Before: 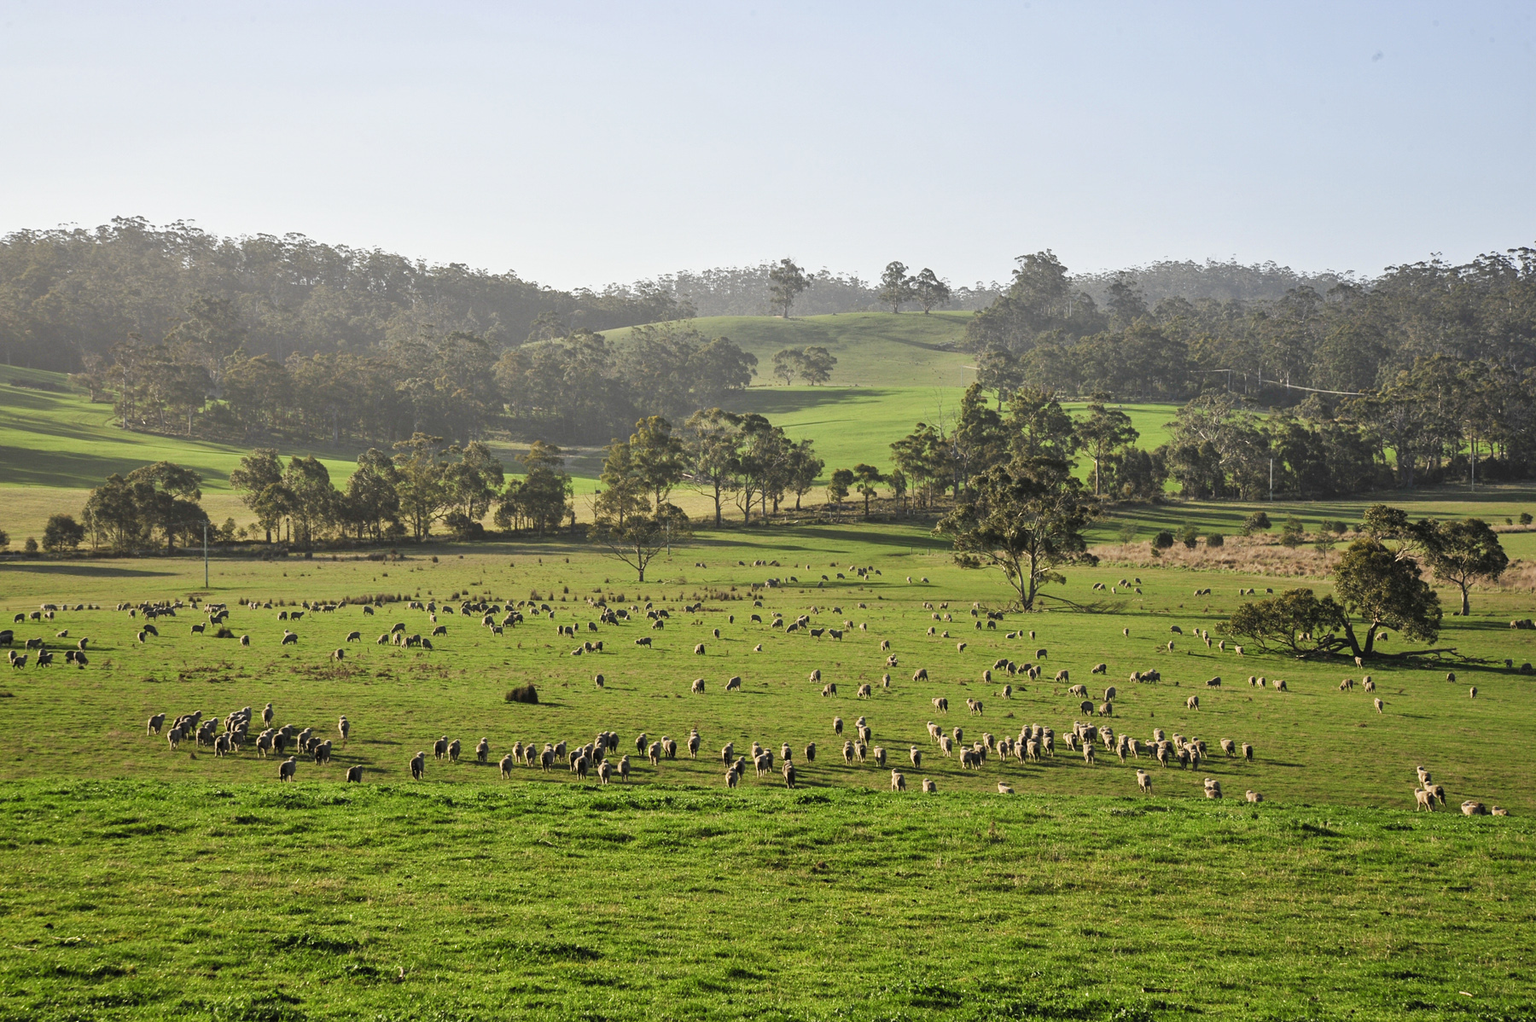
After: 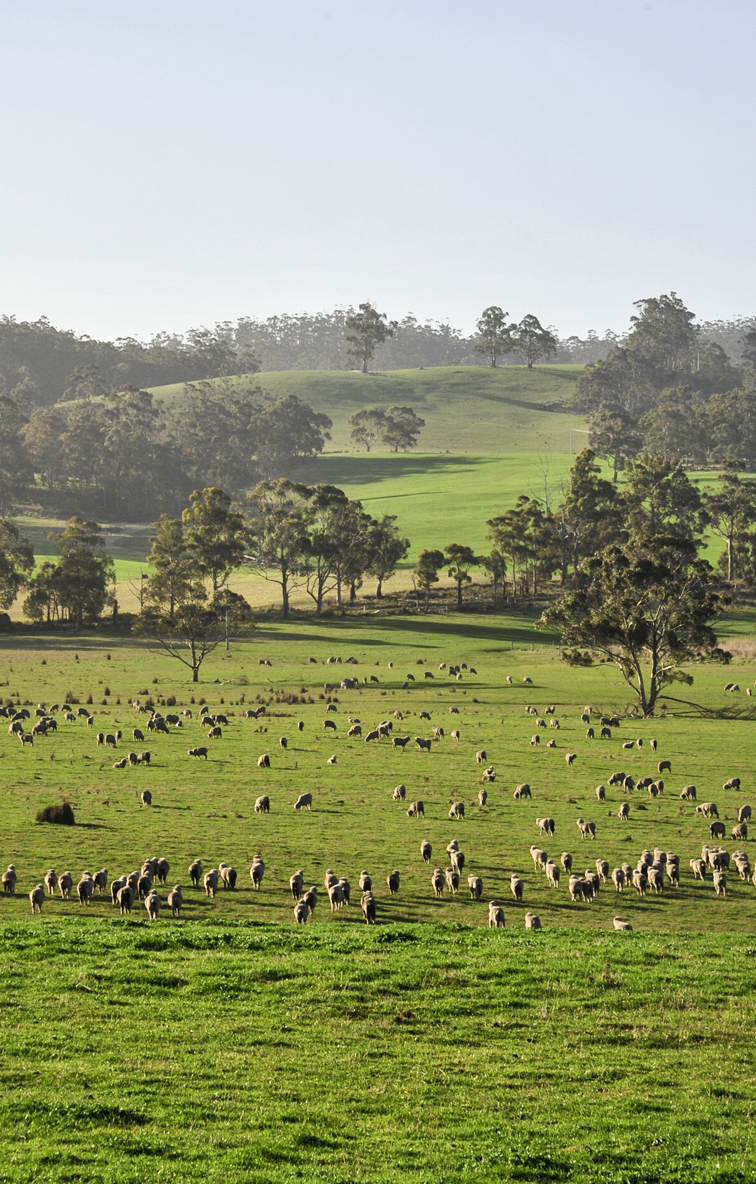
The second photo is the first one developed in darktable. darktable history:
crop: left 30.901%, right 27.08%
local contrast: mode bilateral grid, contrast 21, coarseness 49, detail 120%, midtone range 0.2
